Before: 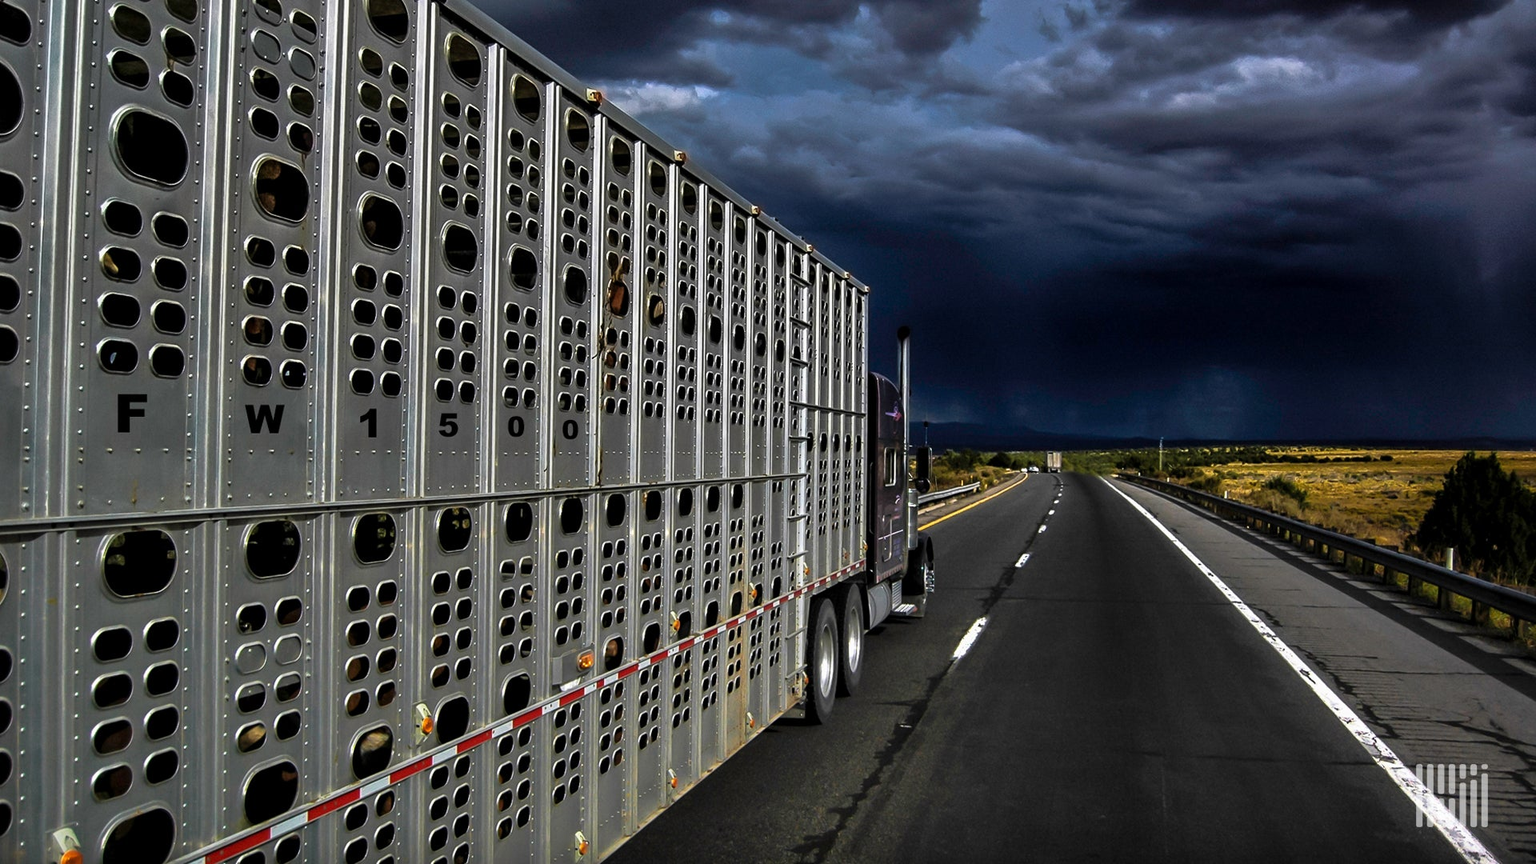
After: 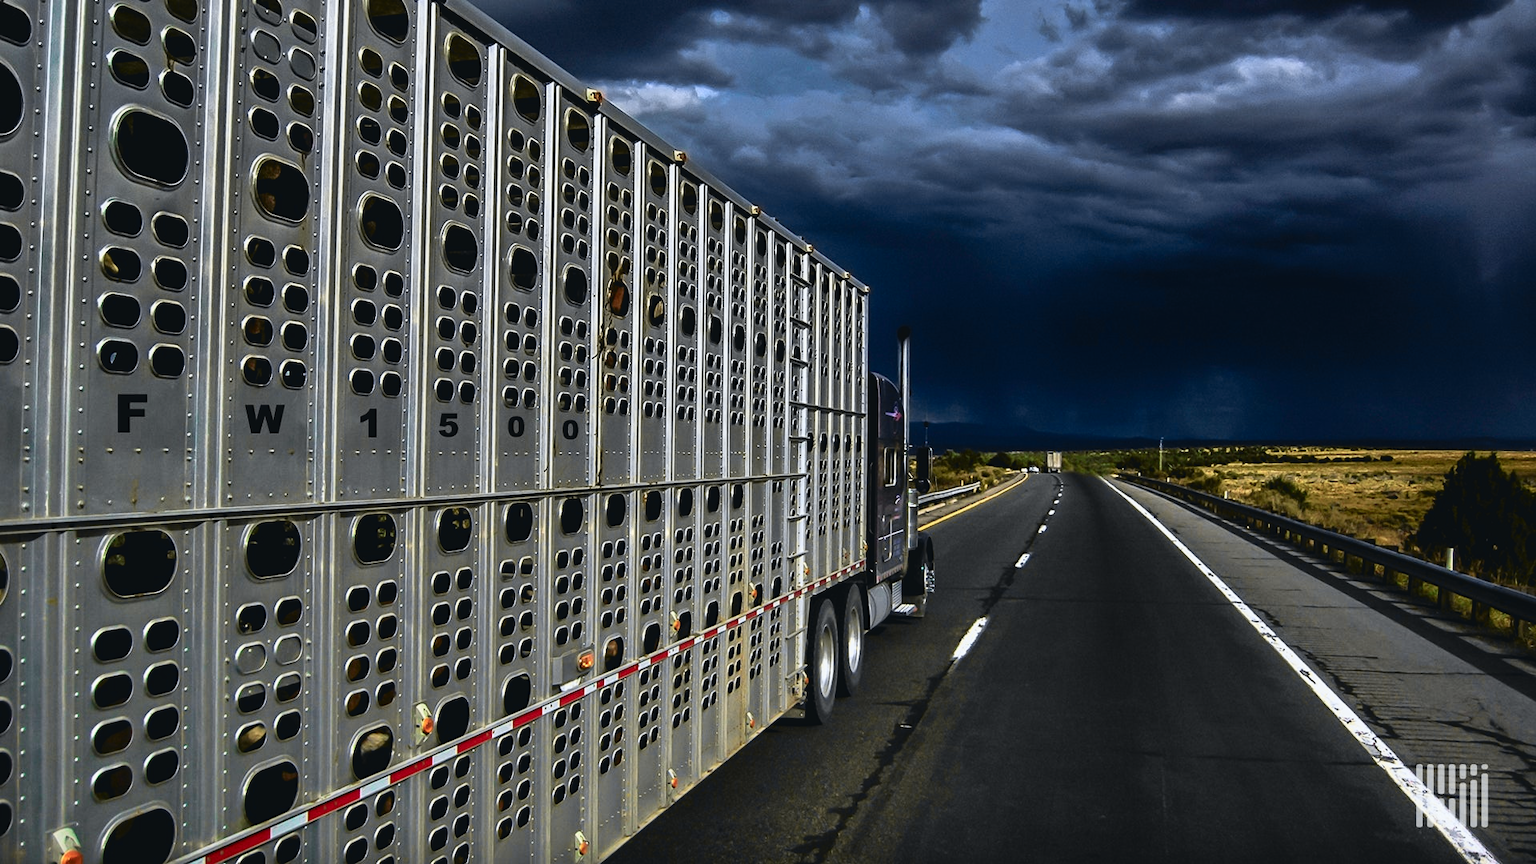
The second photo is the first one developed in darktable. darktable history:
exposure: black level correction 0.001, compensate highlight preservation false
tone curve: curves: ch0 [(0, 0.039) (0.104, 0.103) (0.273, 0.267) (0.448, 0.487) (0.704, 0.761) (0.886, 0.922) (0.994, 0.971)]; ch1 [(0, 0) (0.335, 0.298) (0.446, 0.413) (0.485, 0.487) (0.515, 0.503) (0.566, 0.563) (0.641, 0.655) (1, 1)]; ch2 [(0, 0) (0.314, 0.301) (0.421, 0.411) (0.502, 0.494) (0.528, 0.54) (0.557, 0.559) (0.612, 0.62) (0.722, 0.686) (1, 1)], color space Lab, independent channels, preserve colors none
